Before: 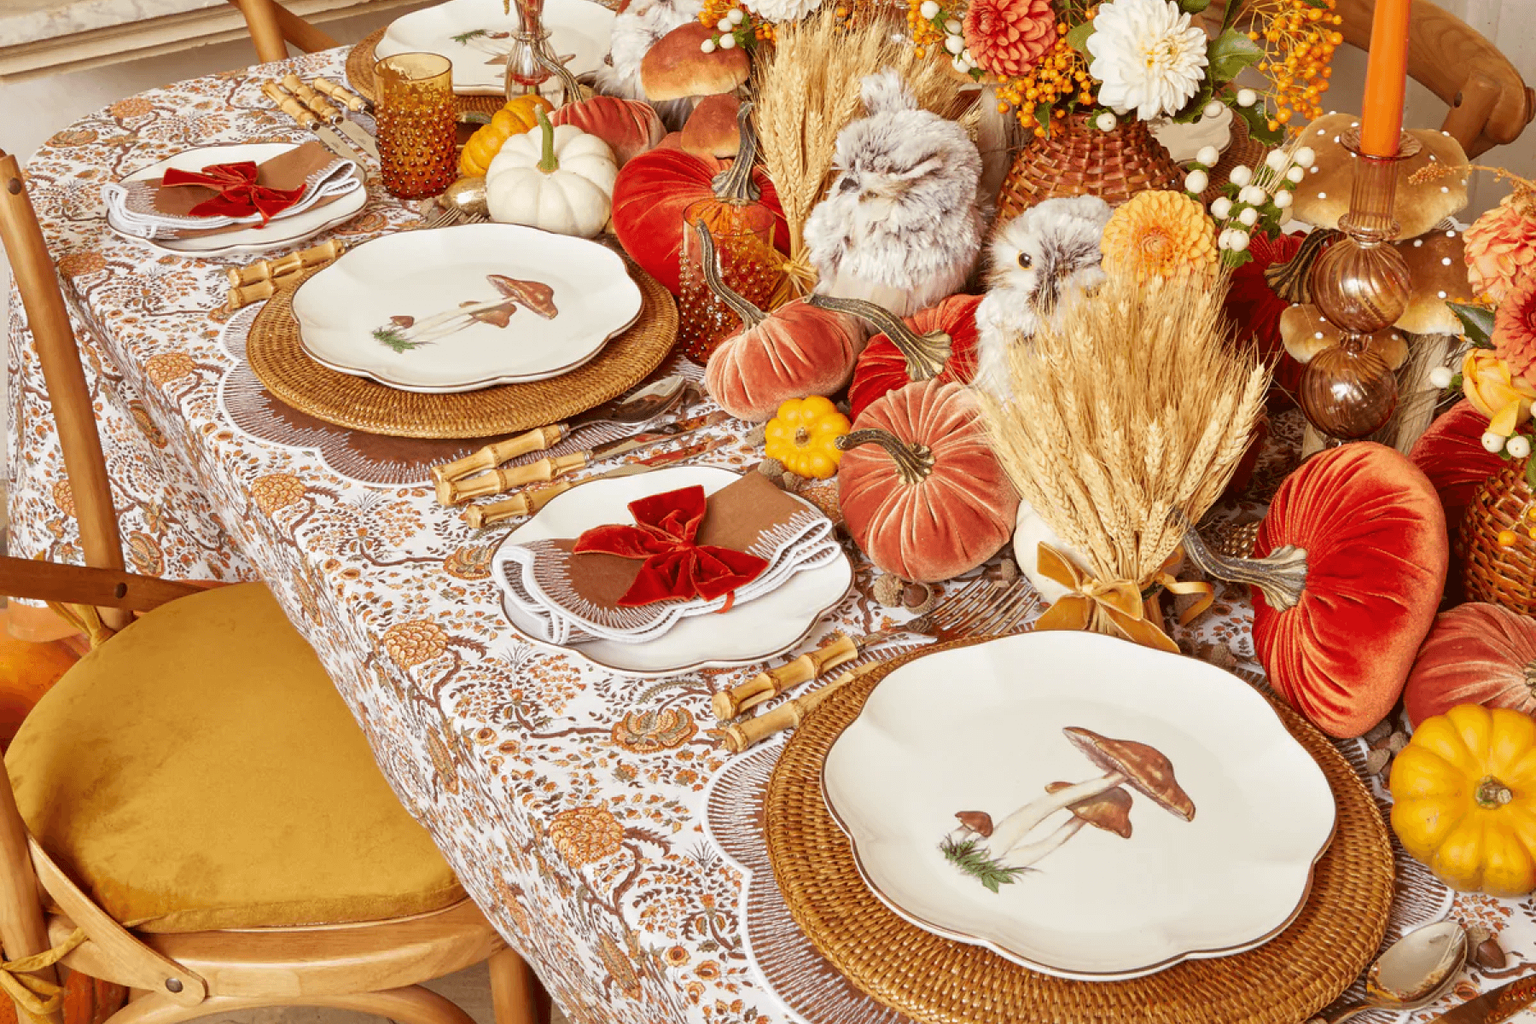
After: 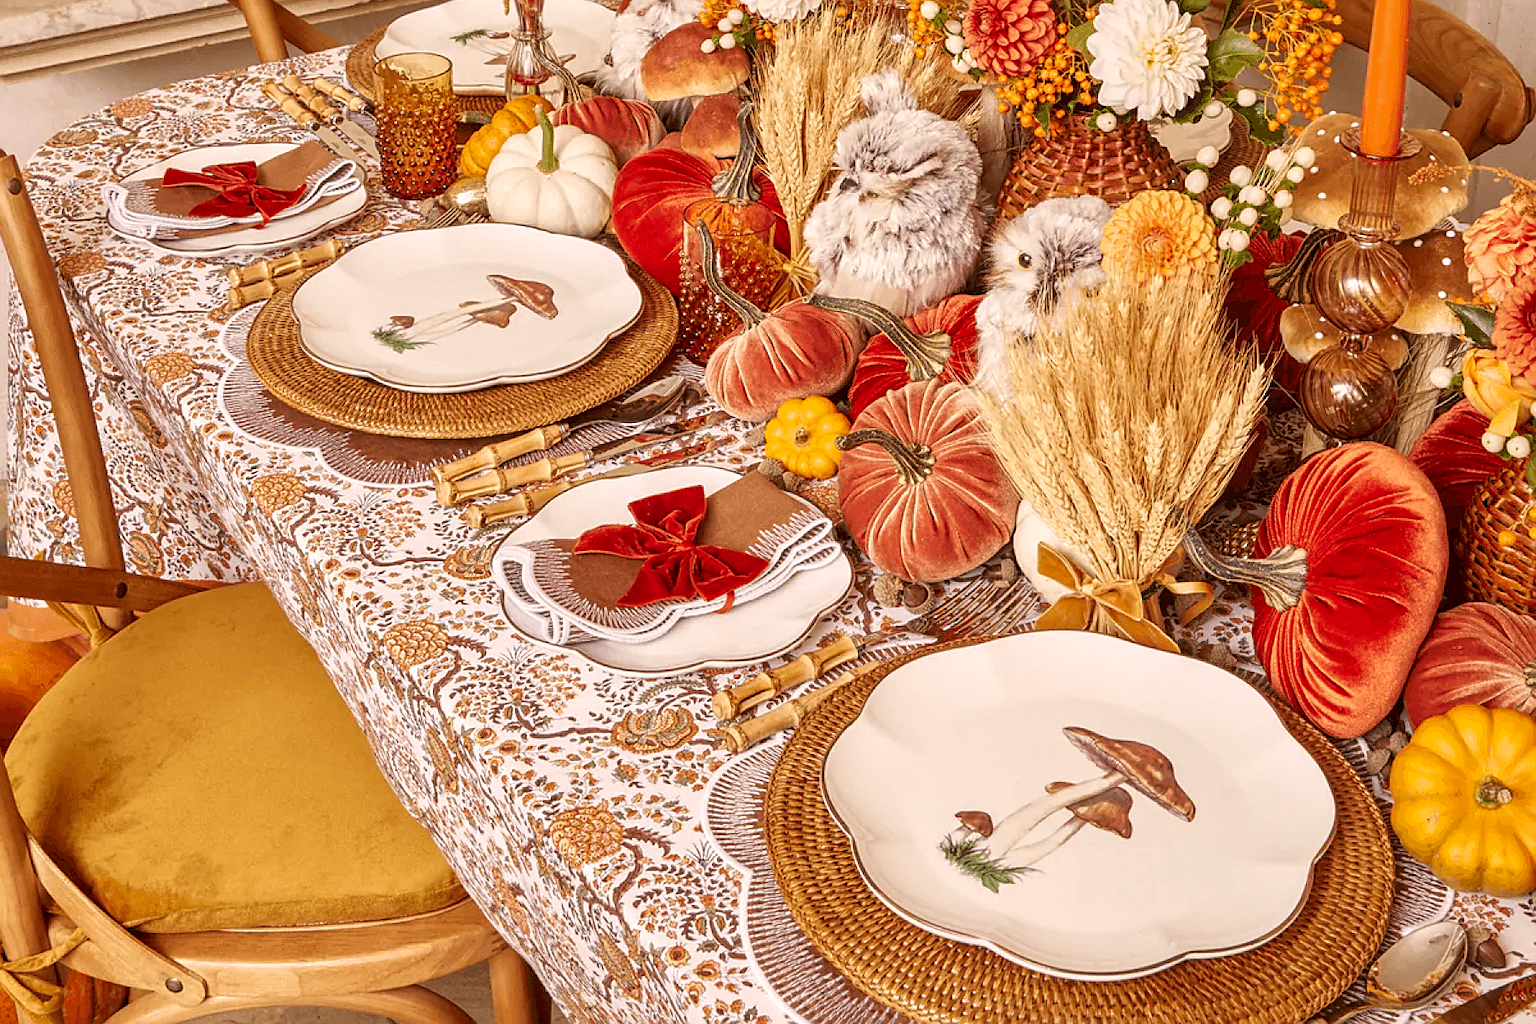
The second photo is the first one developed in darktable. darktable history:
local contrast: on, module defaults
color correction: highlights a* 7.34, highlights b* 4.37
sharpen: on, module defaults
